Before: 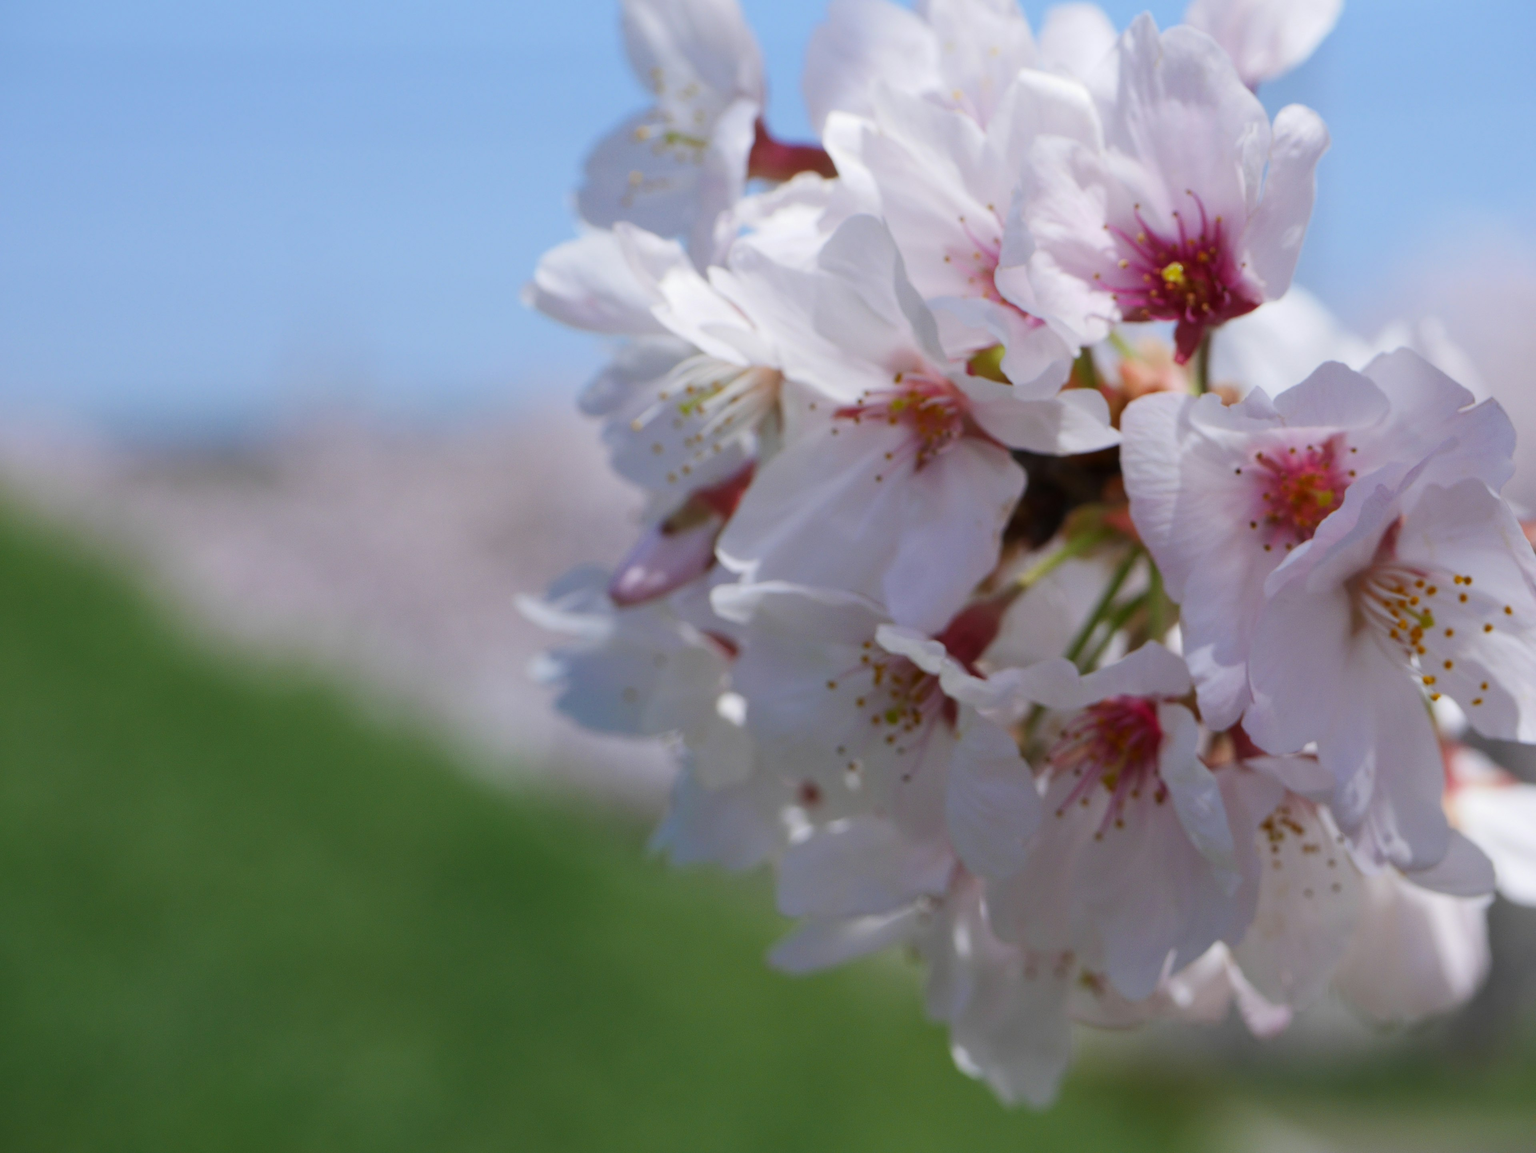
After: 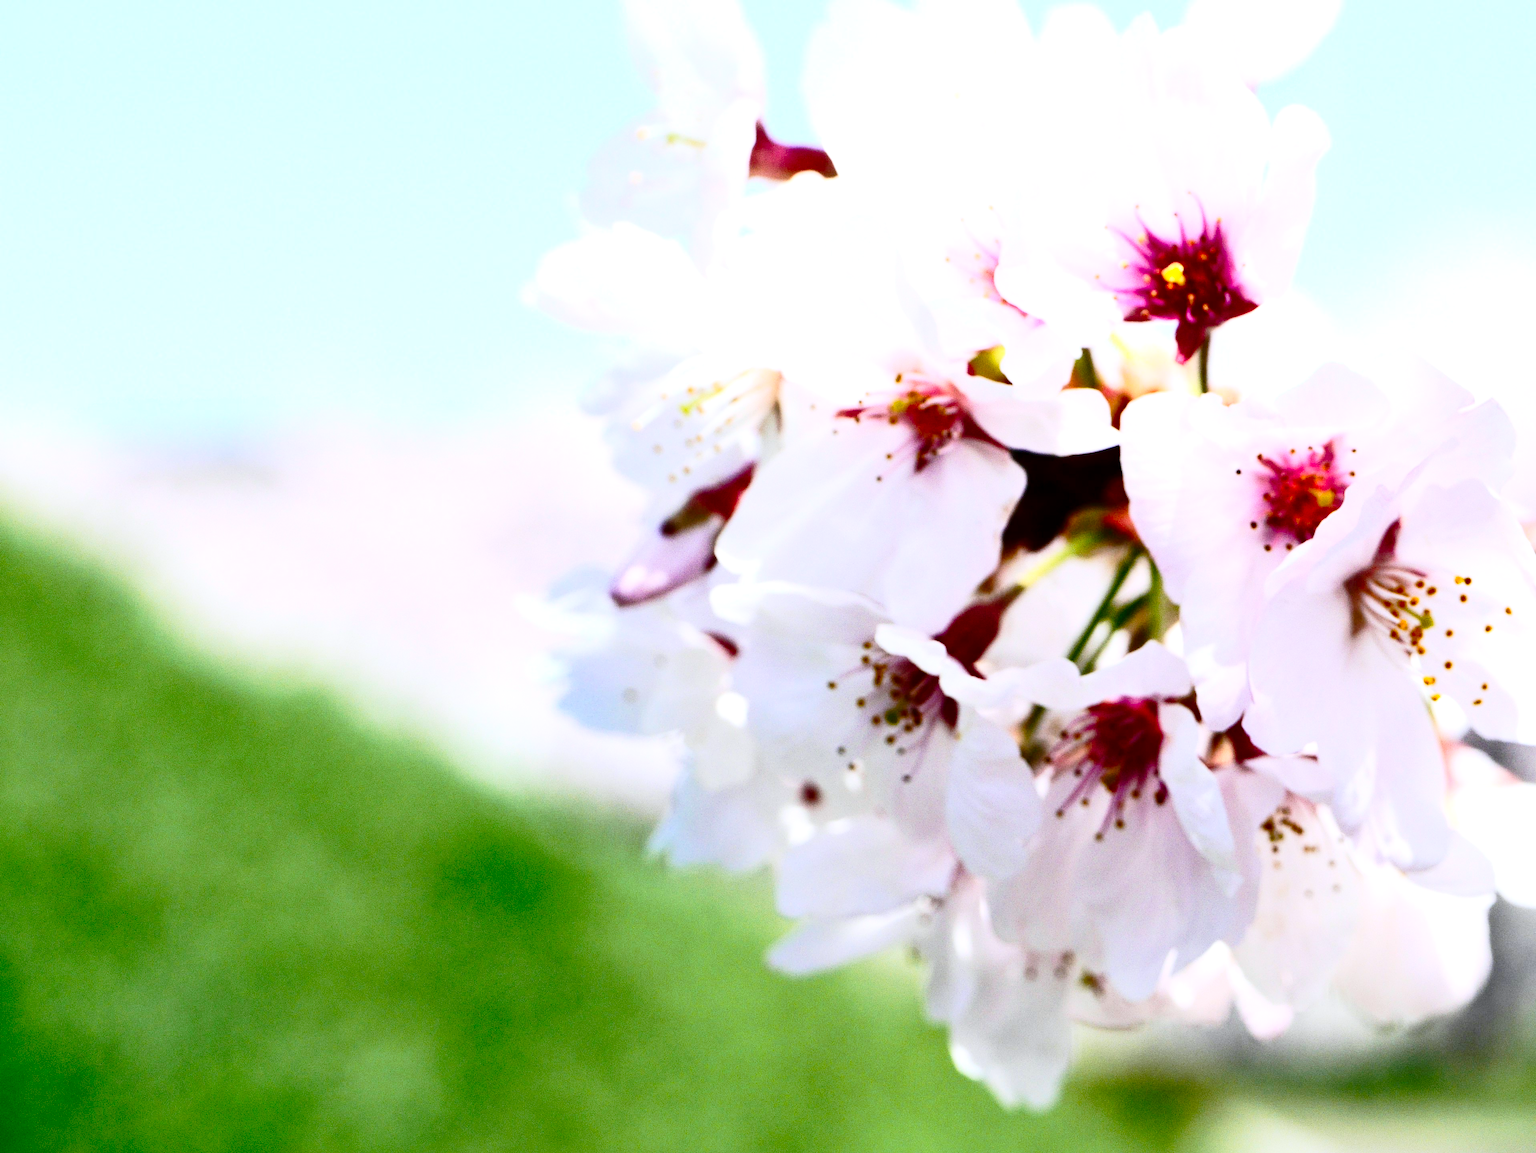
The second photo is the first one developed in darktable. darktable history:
exposure: black level correction 0.01, exposure 1 EV, compensate highlight preservation false
contrast brightness saturation: contrast 0.4, brightness 0.05, saturation 0.25
tone equalizer: -8 EV -0.417 EV, -7 EV -0.389 EV, -6 EV -0.333 EV, -5 EV -0.222 EV, -3 EV 0.222 EV, -2 EV 0.333 EV, -1 EV 0.389 EV, +0 EV 0.417 EV, edges refinement/feathering 500, mask exposure compensation -1.57 EV, preserve details no
tone curve: curves: ch0 [(0, 0) (0.003, 0.003) (0.011, 0.006) (0.025, 0.015) (0.044, 0.025) (0.069, 0.034) (0.1, 0.052) (0.136, 0.092) (0.177, 0.157) (0.224, 0.228) (0.277, 0.305) (0.335, 0.392) (0.399, 0.466) (0.468, 0.543) (0.543, 0.612) (0.623, 0.692) (0.709, 0.78) (0.801, 0.865) (0.898, 0.935) (1, 1)], preserve colors none
white balance: red 0.988, blue 1.017
shadows and highlights: shadows 37.27, highlights -28.18, soften with gaussian
